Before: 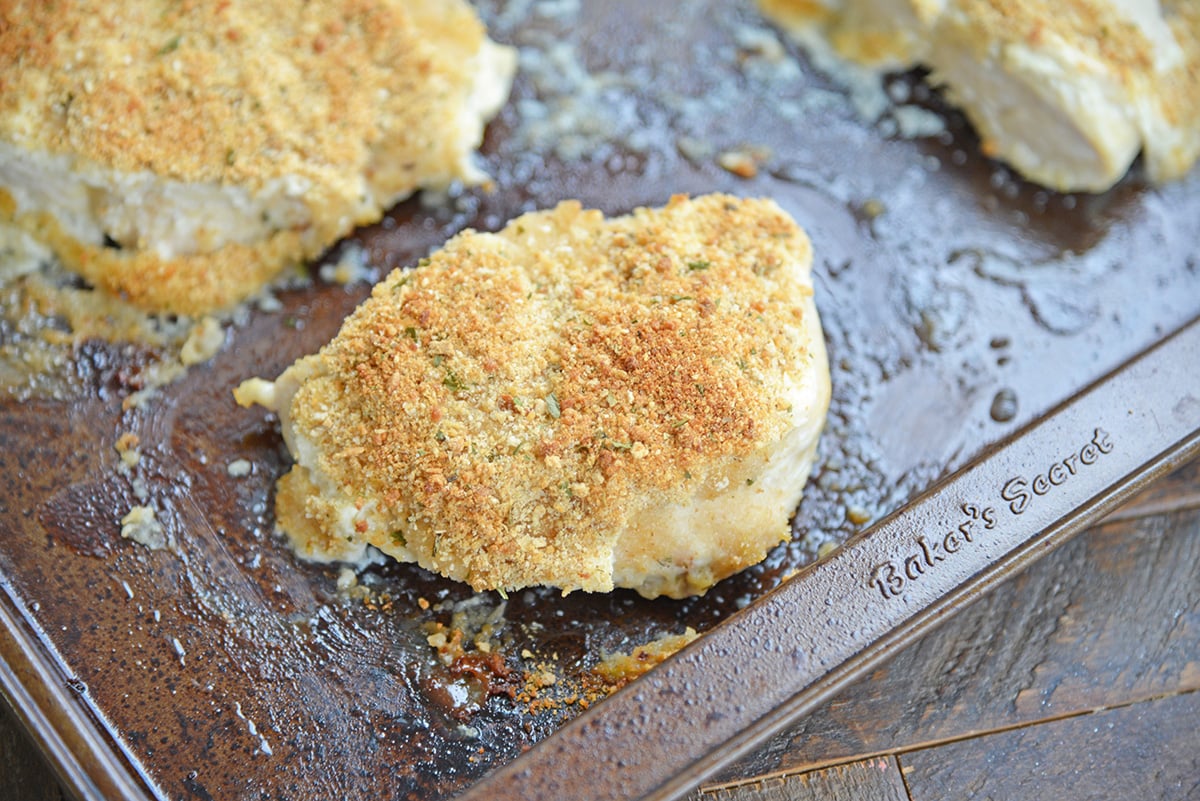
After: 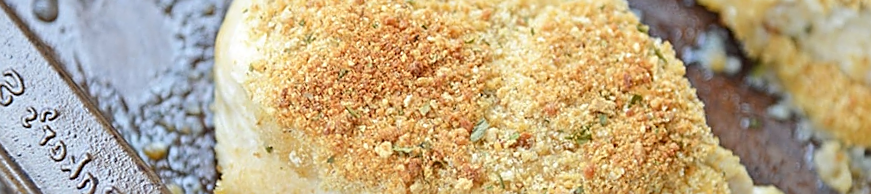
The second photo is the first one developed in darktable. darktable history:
crop and rotate: angle 16.12°, top 30.835%, bottom 35.653%
sharpen: on, module defaults
